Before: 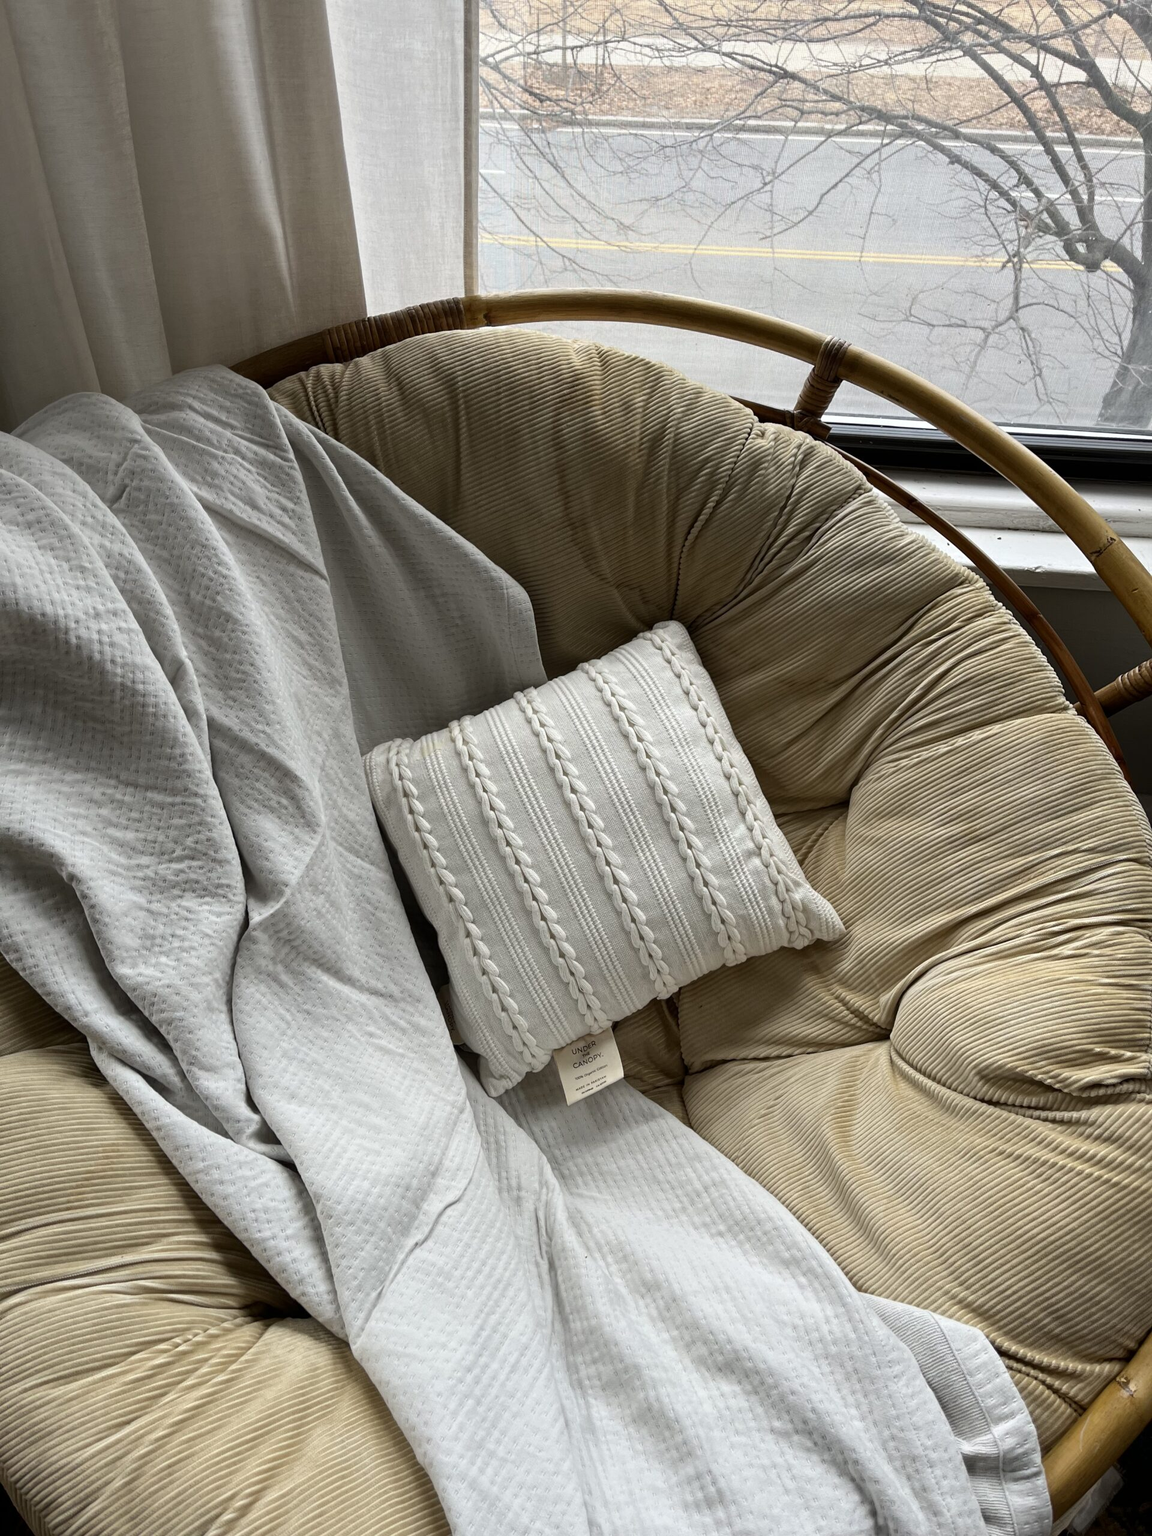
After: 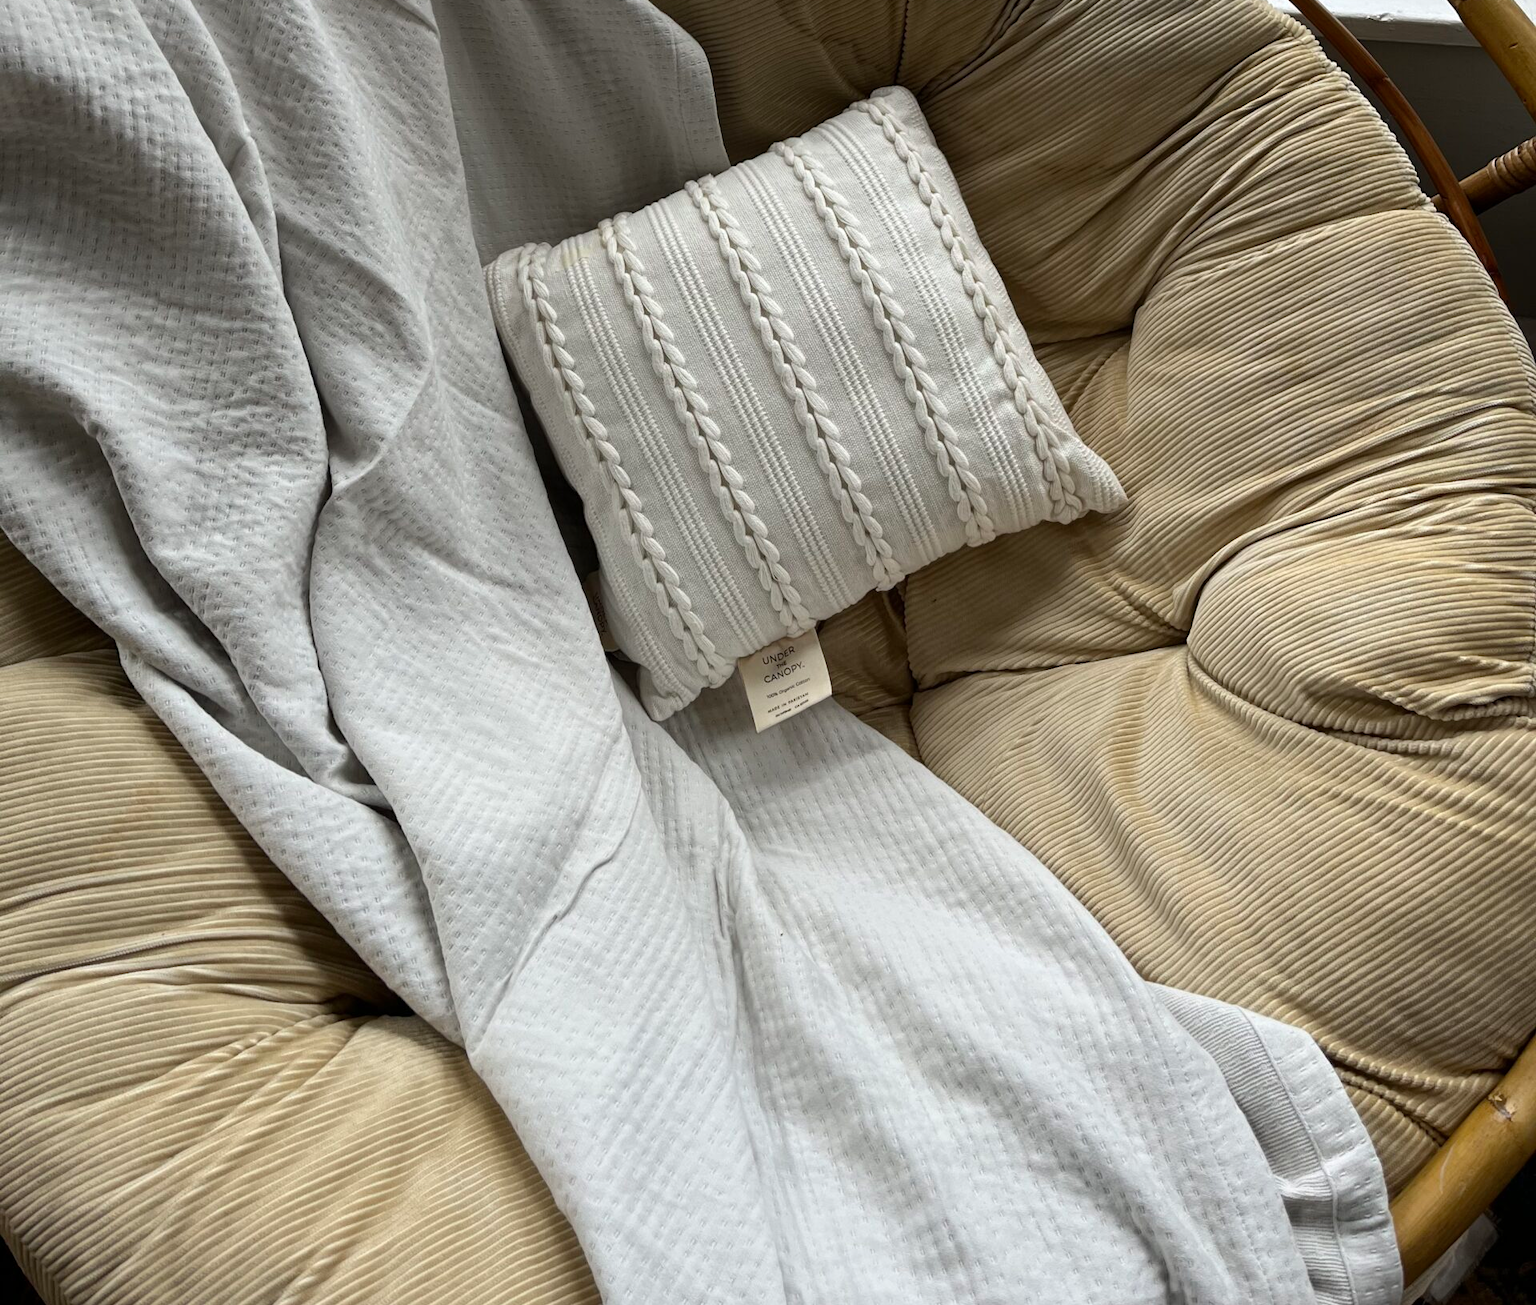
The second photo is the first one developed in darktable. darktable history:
crop and rotate: top 36.248%
